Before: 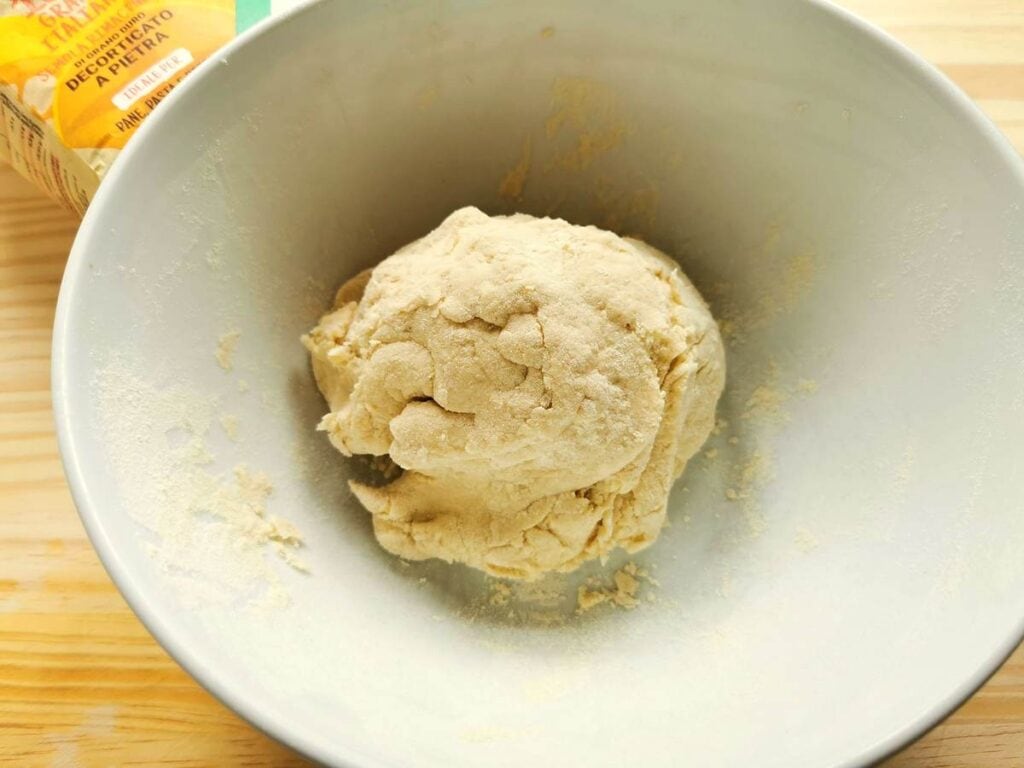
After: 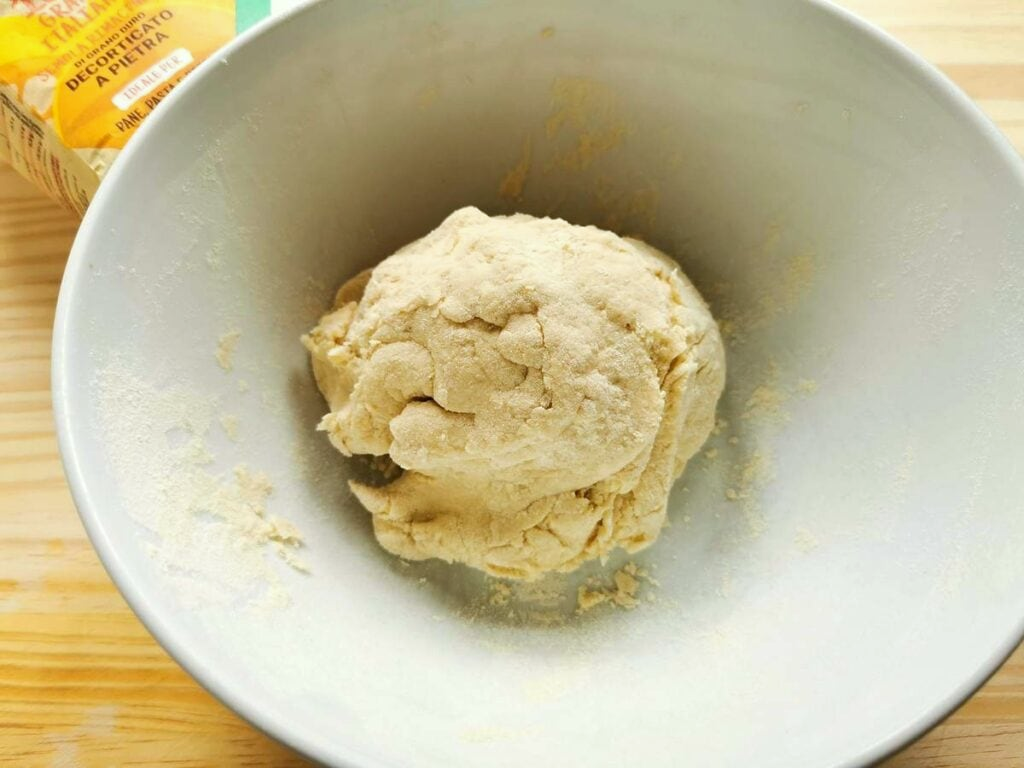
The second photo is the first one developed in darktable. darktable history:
shadows and highlights: shadows 4.1, highlights -17.6, soften with gaussian
white balance: red 0.98, blue 1.034
tone equalizer: on, module defaults
